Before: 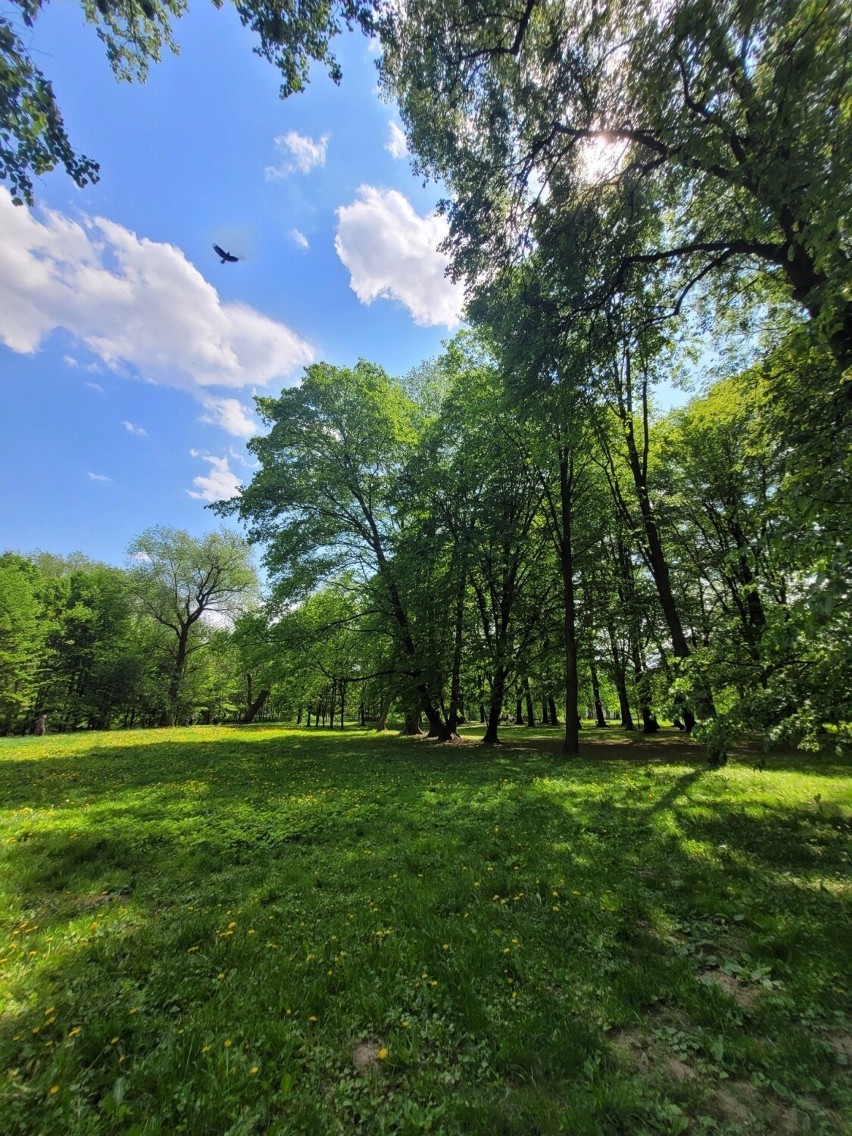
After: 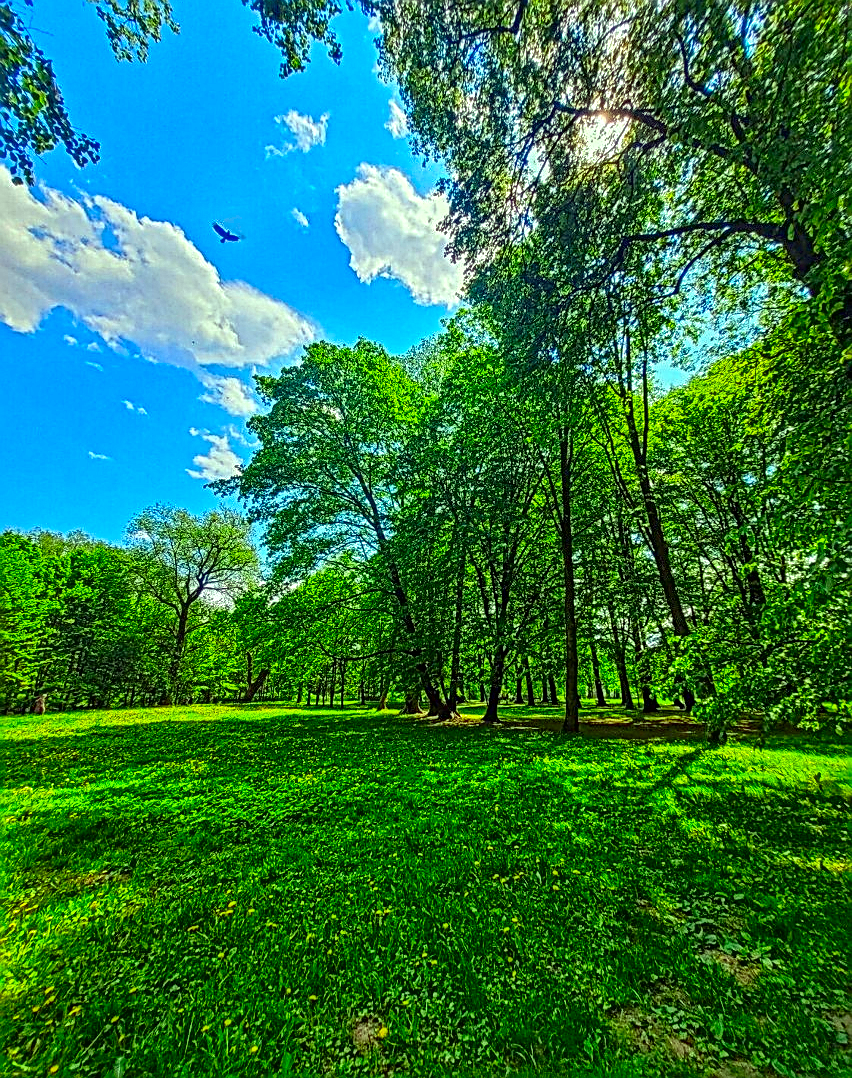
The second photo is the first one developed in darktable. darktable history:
sharpen: on, module defaults
local contrast: mode bilateral grid, contrast 20, coarseness 3, detail 300%, midtone range 0.2
contrast brightness saturation: contrast 0.135, brightness -0.05, saturation 0.15
crop and rotate: top 1.916%, bottom 3.134%
color correction: highlights a* -11.01, highlights b* 9.96, saturation 1.71
color balance rgb: perceptual saturation grading › global saturation -1.643%, perceptual saturation grading › highlights -7.209%, perceptual saturation grading › mid-tones 8.692%, perceptual saturation grading › shadows 2.831%, contrast -9.711%
exposure: exposure 0.298 EV, compensate exposure bias true, compensate highlight preservation false
shadows and highlights: on, module defaults
